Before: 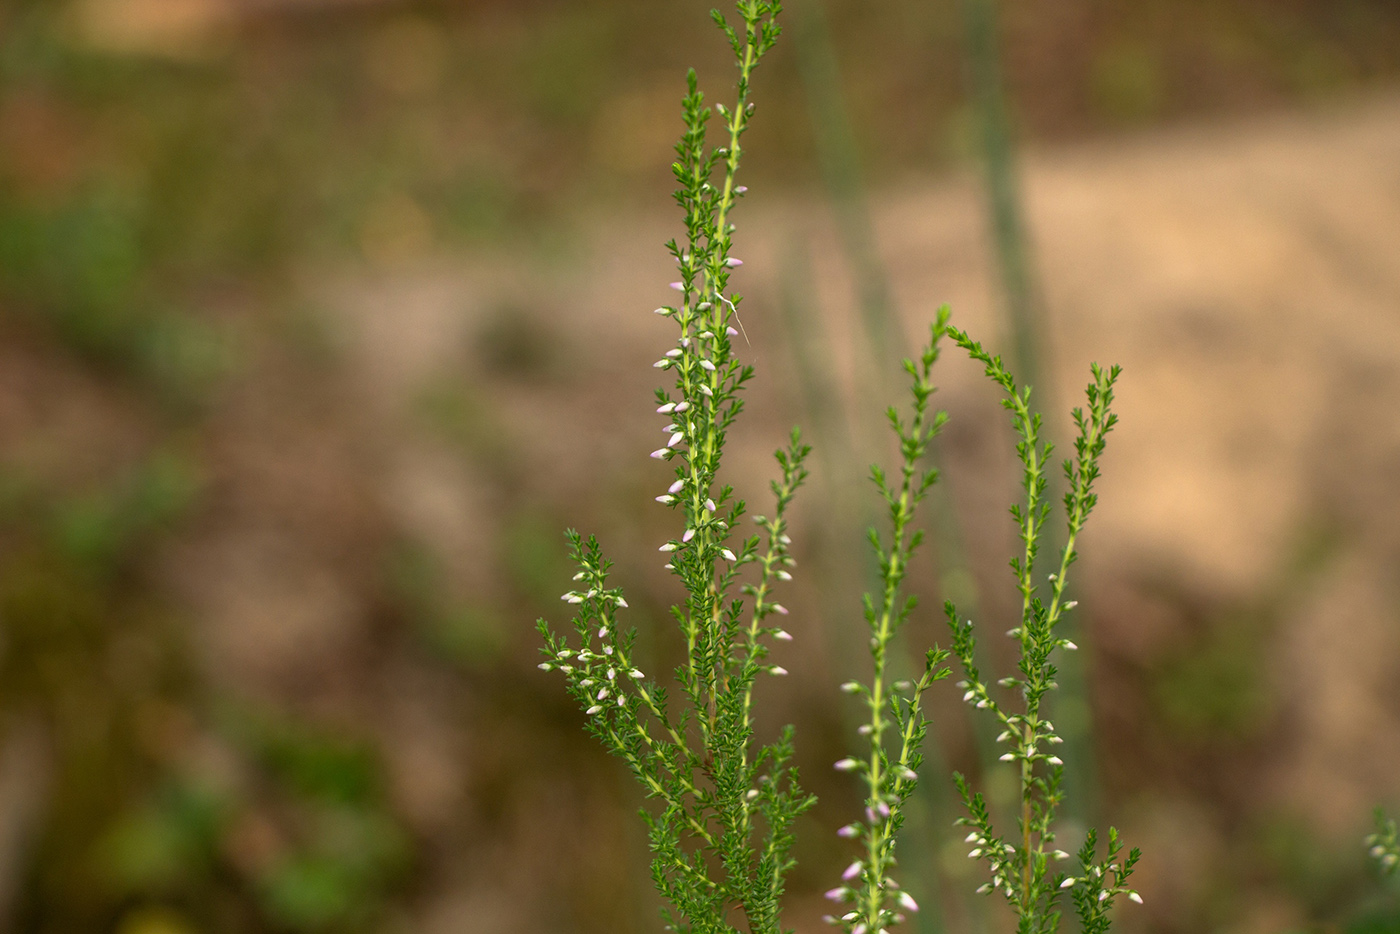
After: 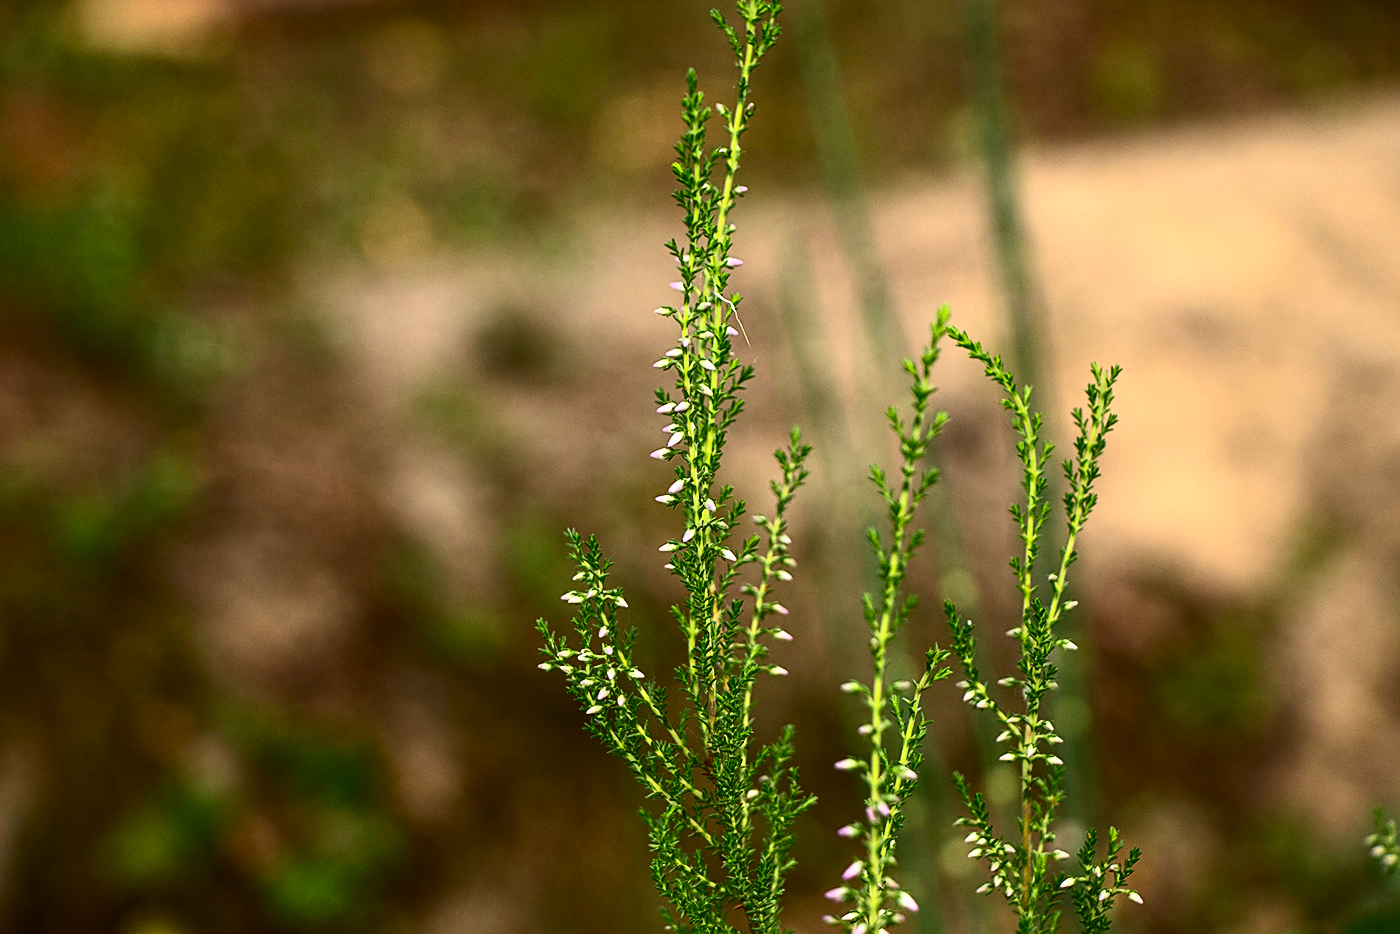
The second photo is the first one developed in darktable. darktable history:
contrast brightness saturation: contrast 0.406, brightness 0.041, saturation 0.249
sharpen: on, module defaults
